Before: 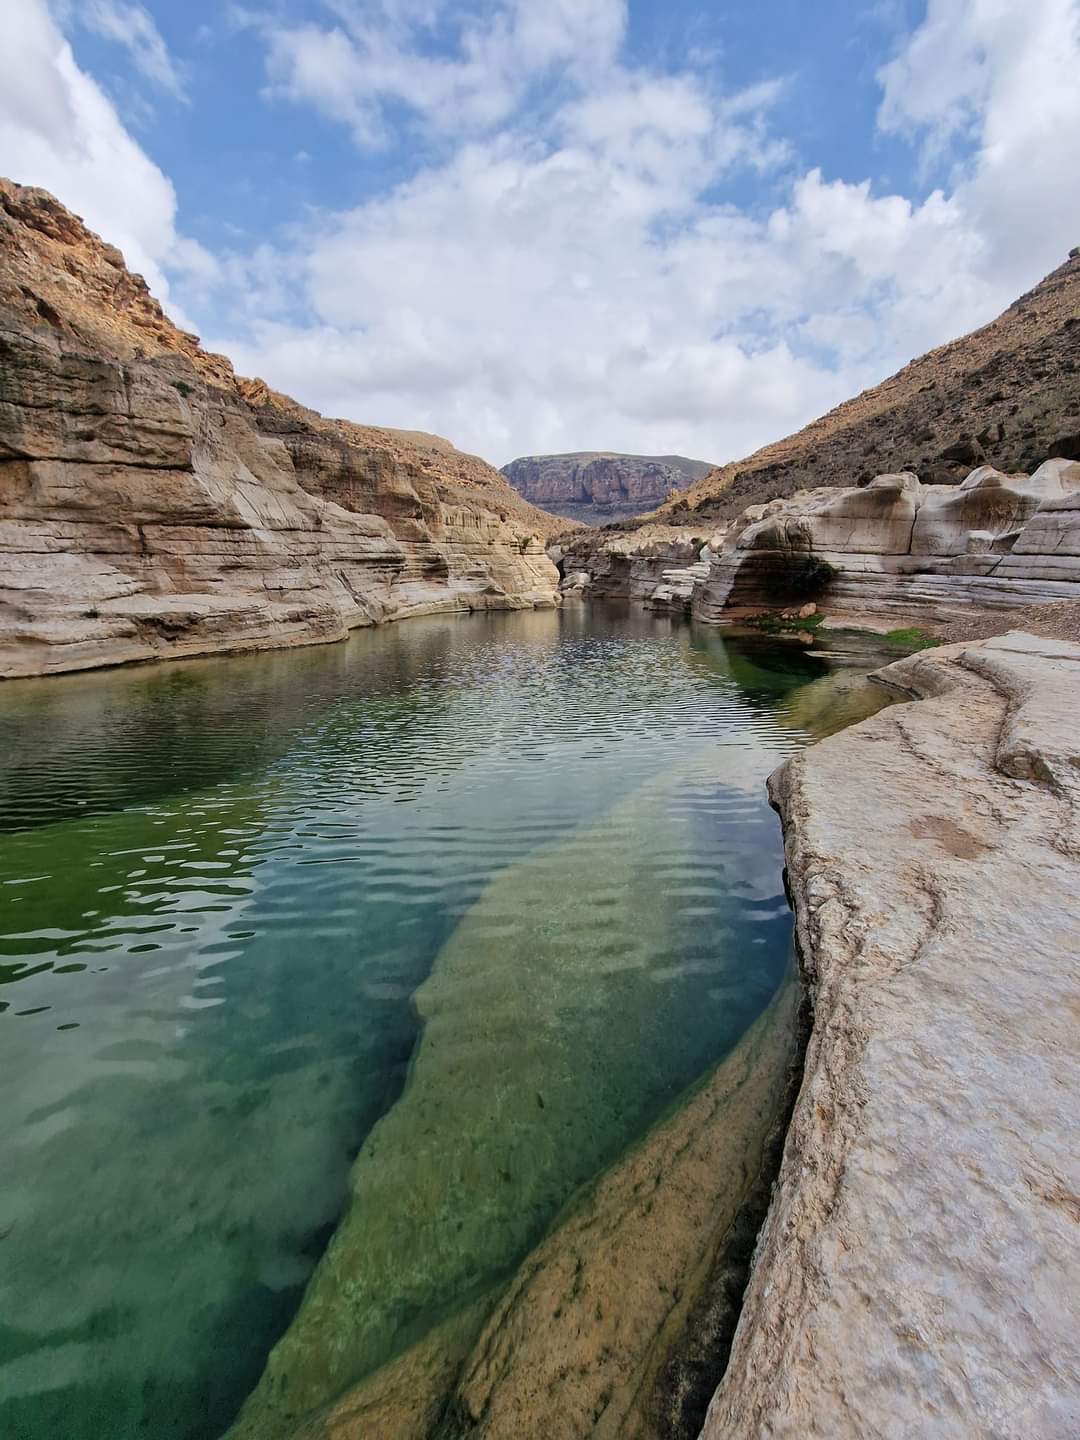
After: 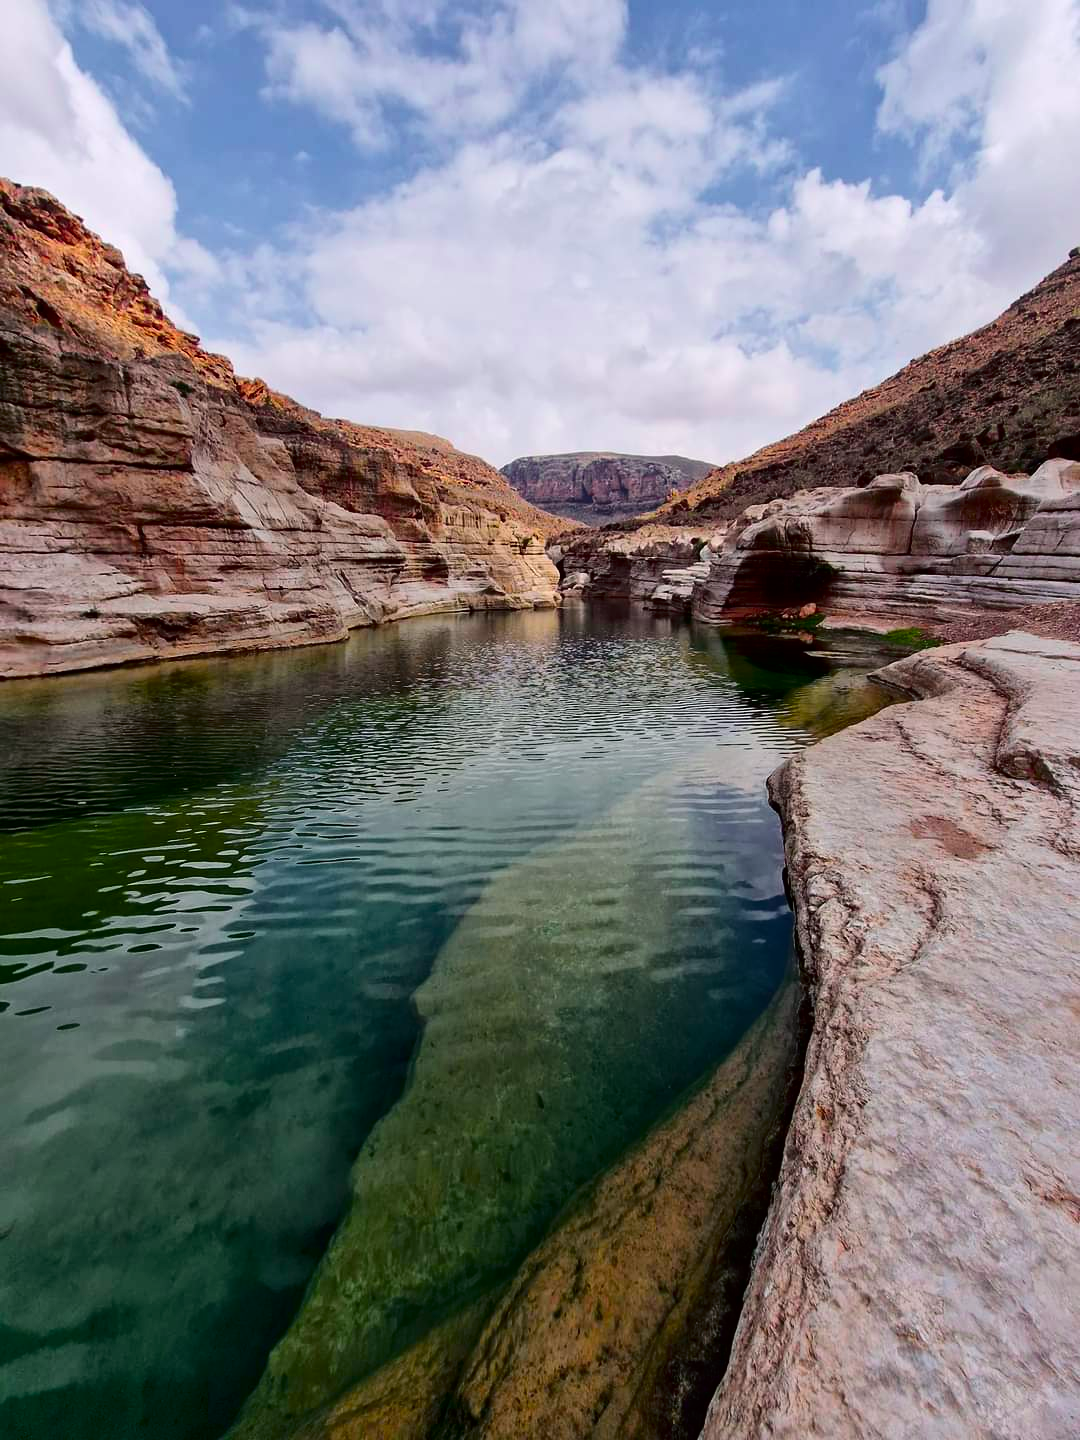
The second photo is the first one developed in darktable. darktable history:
tone curve: curves: ch0 [(0, 0) (0.106, 0.026) (0.275, 0.155) (0.392, 0.314) (0.513, 0.481) (0.657, 0.667) (1, 1)]; ch1 [(0, 0) (0.5, 0.511) (0.536, 0.579) (0.587, 0.69) (1, 1)]; ch2 [(0, 0) (0.5, 0.5) (0.55, 0.552) (0.625, 0.699) (1, 1)], color space Lab, independent channels, preserve colors none
base curve: curves: ch0 [(0, 0) (0.303, 0.277) (1, 1)]
